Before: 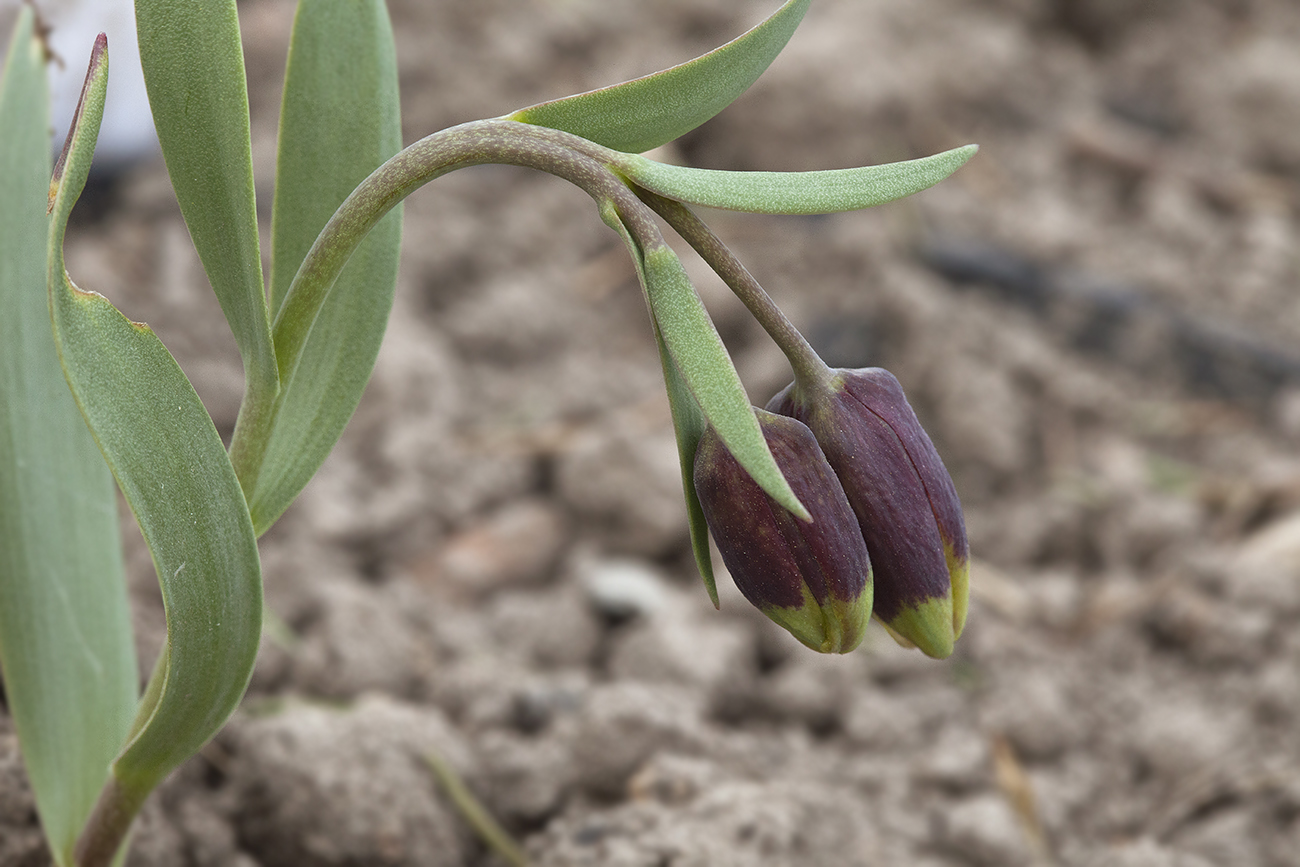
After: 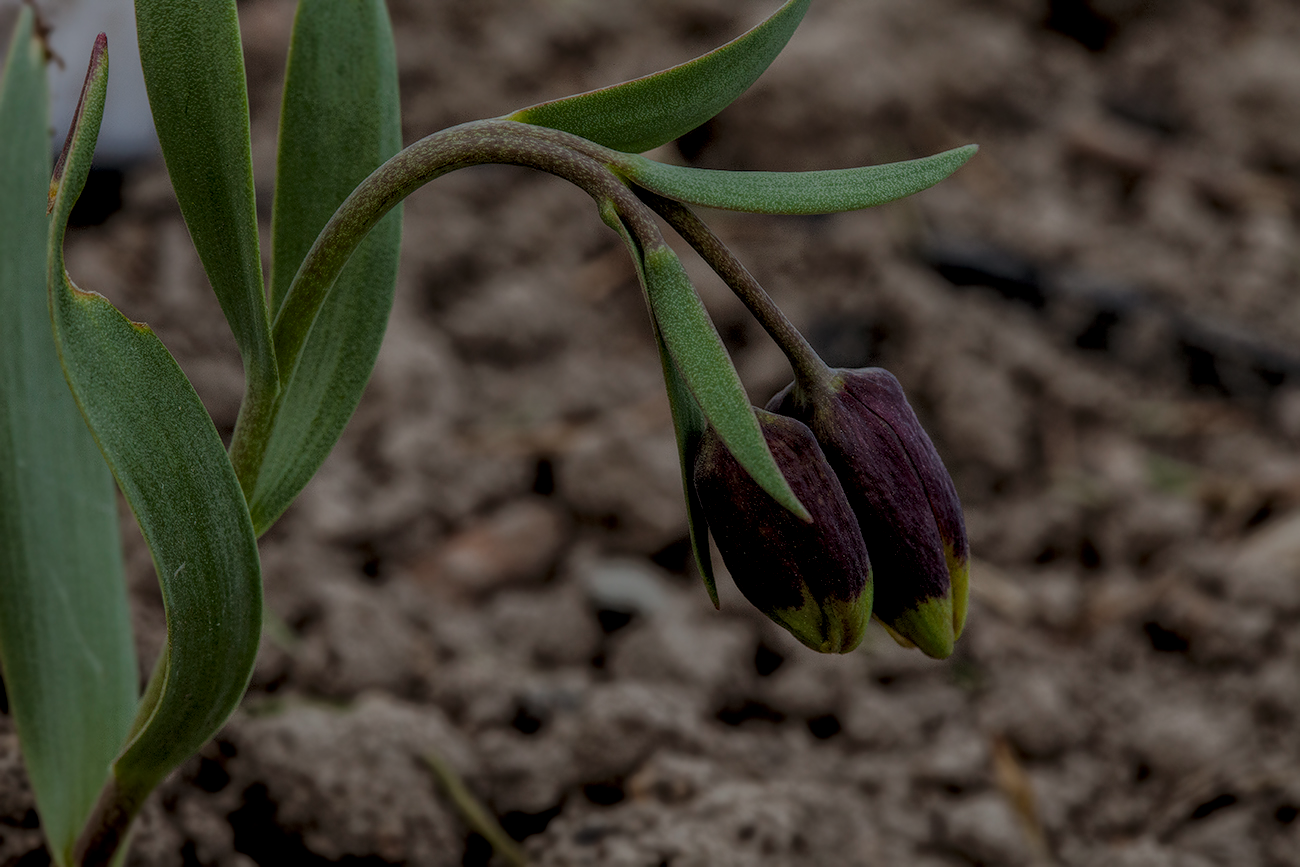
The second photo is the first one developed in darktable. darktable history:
color balance rgb: linear chroma grading › global chroma 15.021%, perceptual saturation grading › global saturation 19.448%
filmic rgb: black relative exposure -7.78 EV, white relative exposure 4.39 EV, hardness 3.76, latitude 38.85%, contrast 0.976, highlights saturation mix 8.62%, shadows ↔ highlights balance 4.6%
exposure: exposure -1.951 EV, compensate highlight preservation false
local contrast: highlights 20%, shadows 26%, detail 200%, midtone range 0.2
